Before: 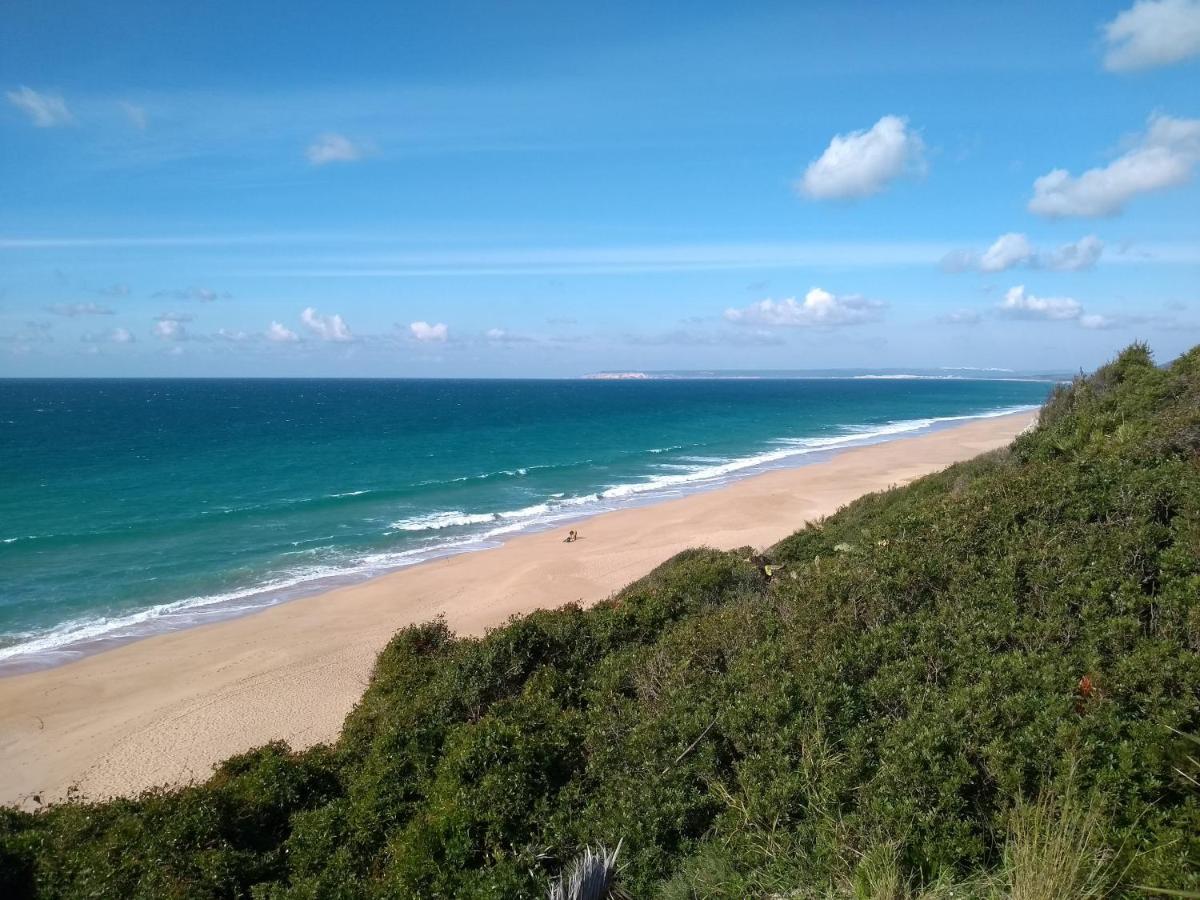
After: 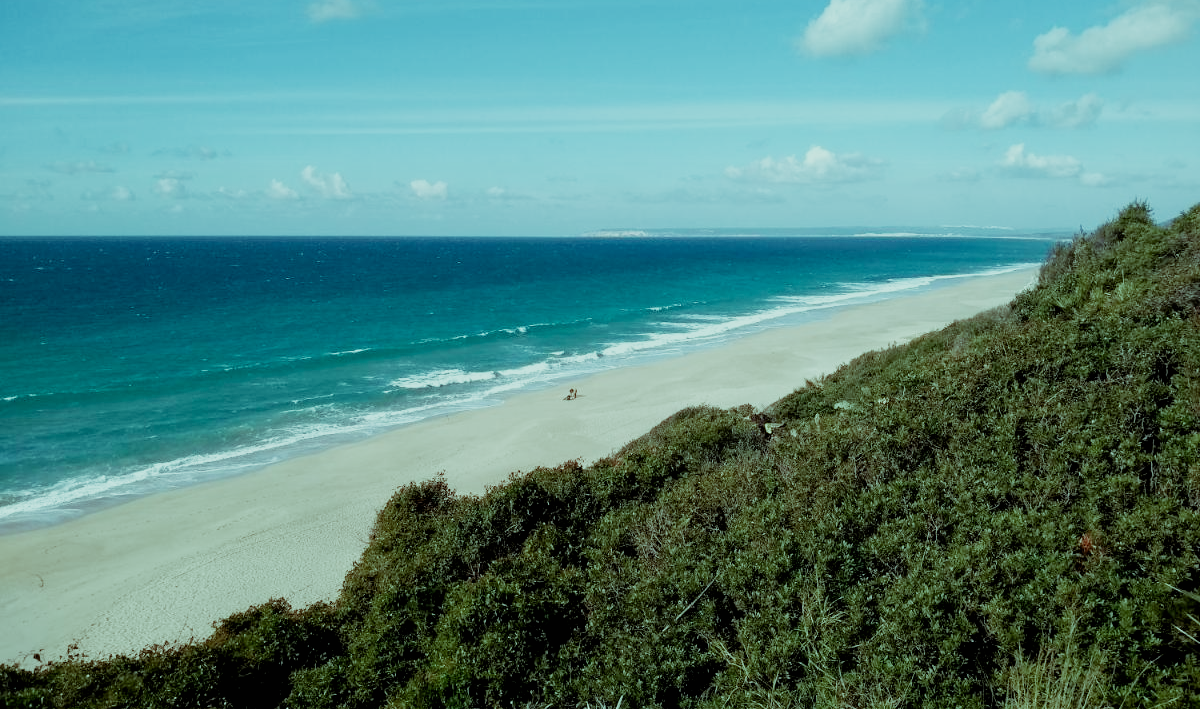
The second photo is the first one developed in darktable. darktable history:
crop and rotate: top 15.792%, bottom 5.407%
color balance rgb: highlights gain › luminance 19.73%, highlights gain › chroma 13.113%, highlights gain › hue 172.56°, perceptual saturation grading › global saturation -27.841%
filmic rgb: black relative exposure -7.4 EV, white relative exposure 5.08 EV, threshold 6 EV, hardness 3.21, preserve chrominance no, color science v5 (2021), enable highlight reconstruction true
exposure: black level correction 0.009, compensate highlight preservation false
